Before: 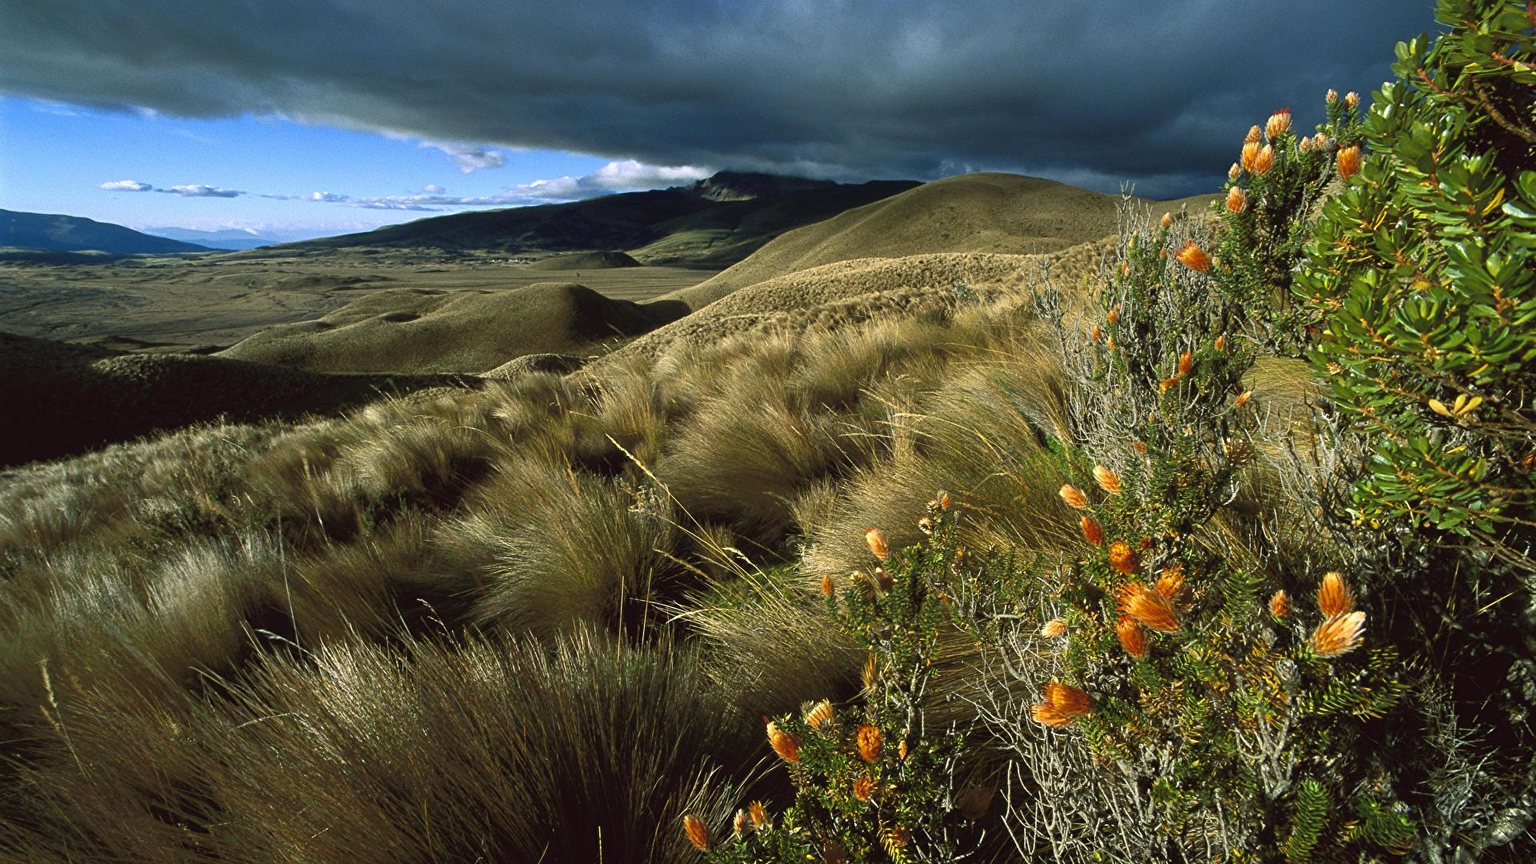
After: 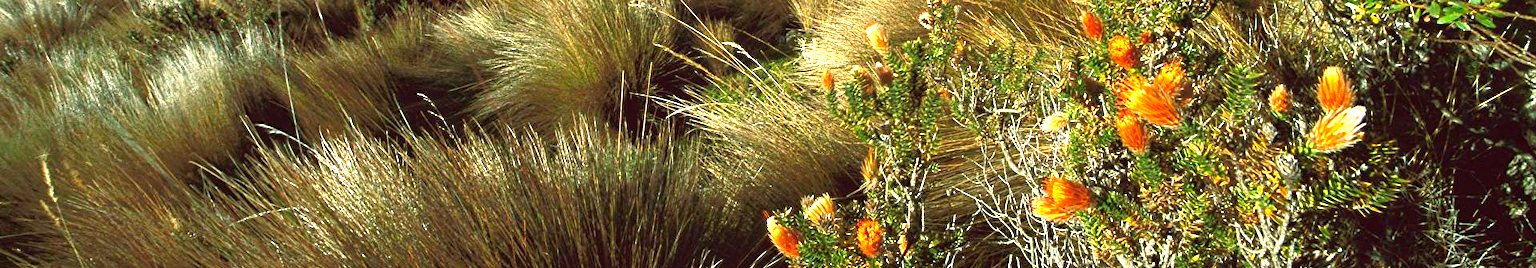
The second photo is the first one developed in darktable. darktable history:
exposure: black level correction 0, exposure 1.38 EV, compensate highlight preservation false
crop and rotate: top 58.565%, bottom 10.357%
haze removal: compatibility mode true, adaptive false
